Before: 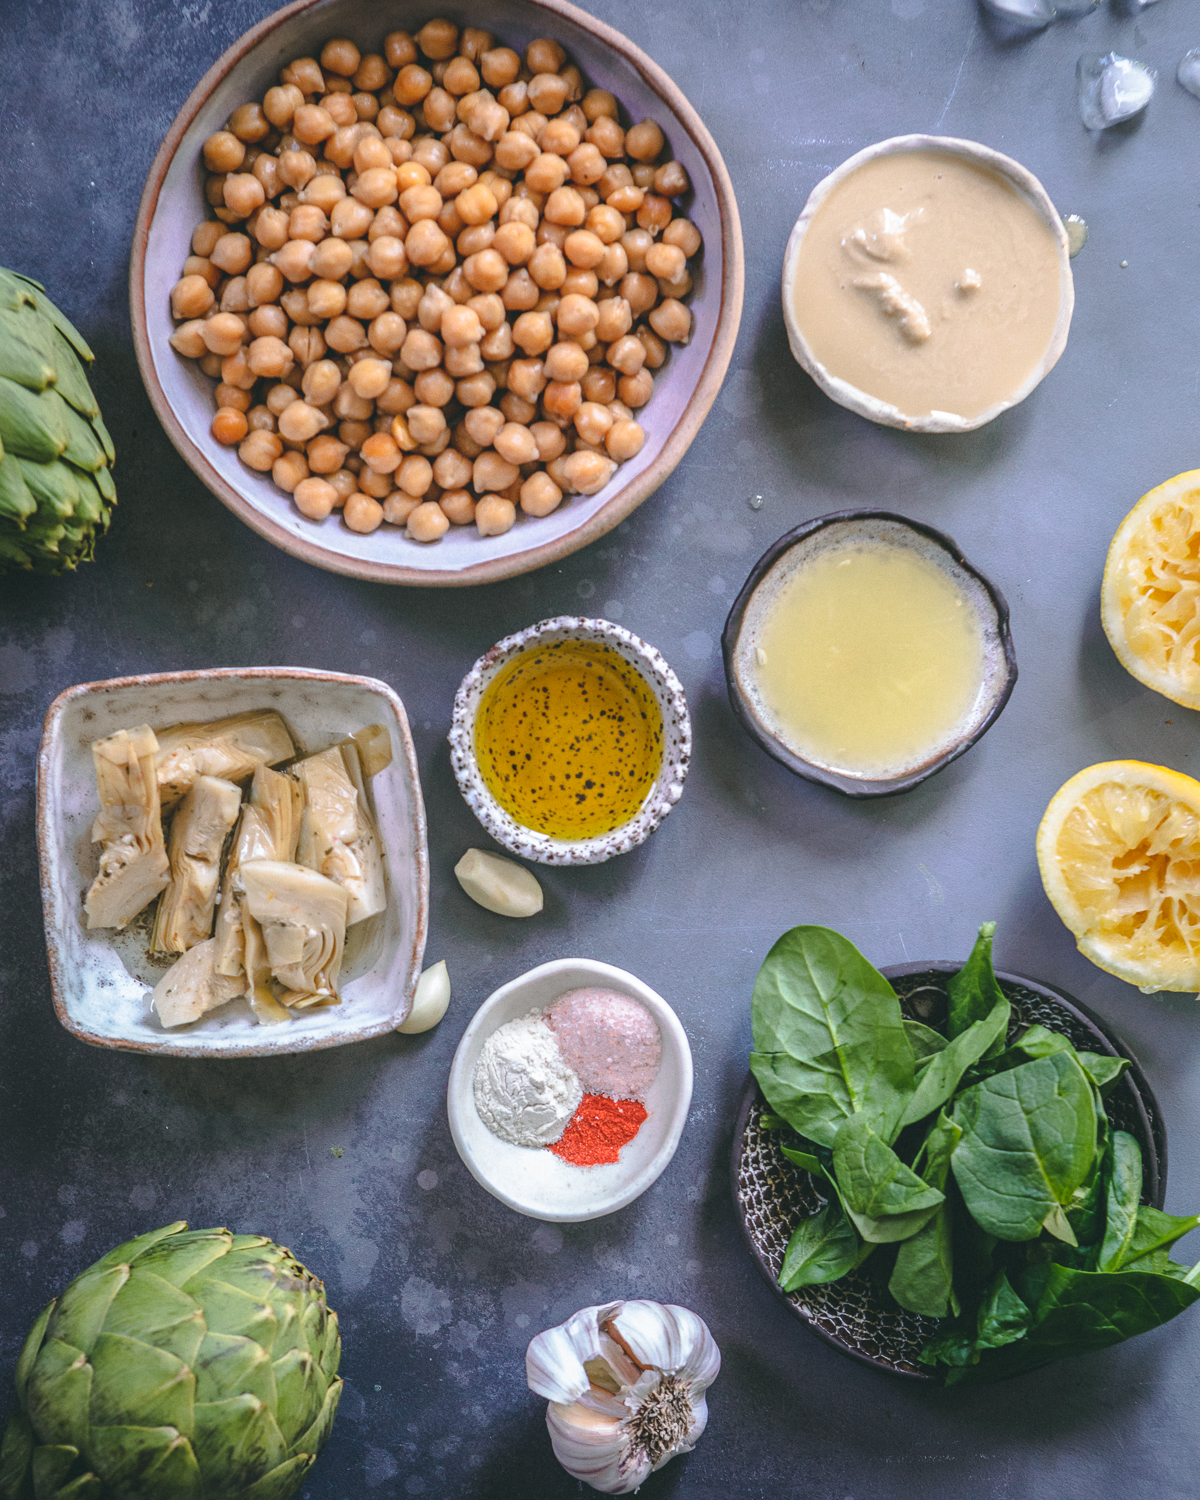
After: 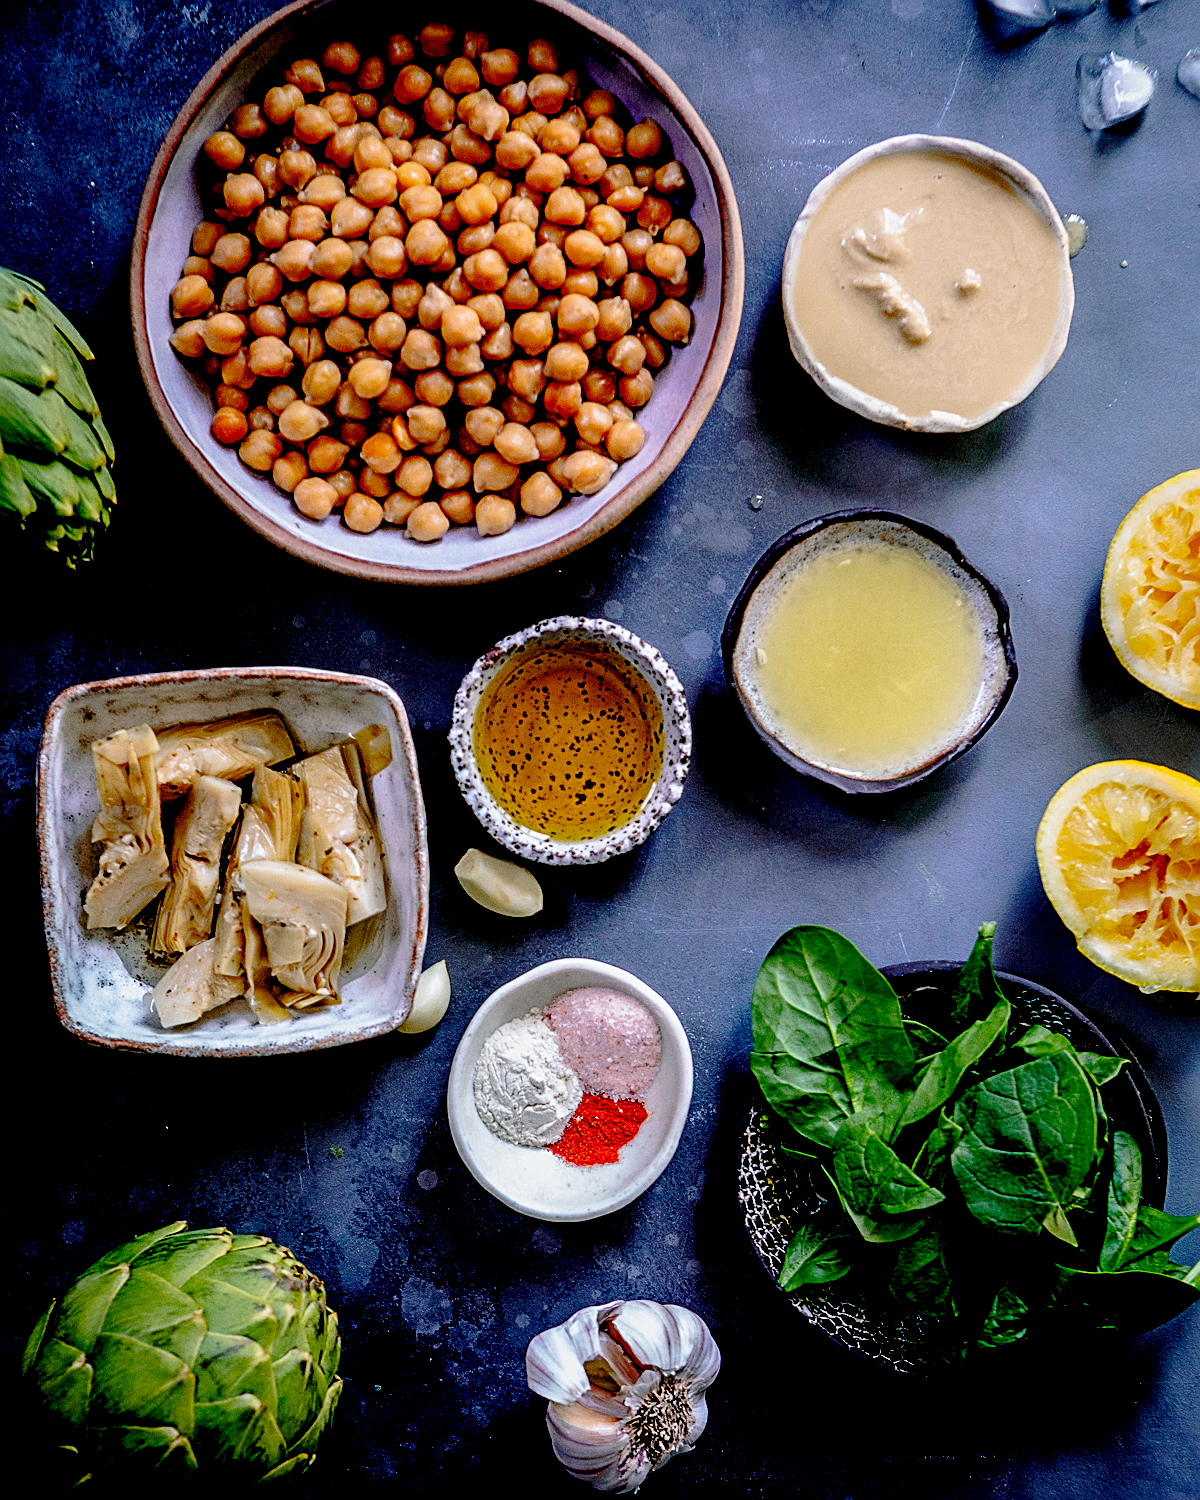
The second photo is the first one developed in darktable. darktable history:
exposure: black level correction 0.099, exposure -0.087 EV, compensate exposure bias true, compensate highlight preservation false
base curve: curves: ch0 [(0, 0) (0.073, 0.04) (0.157, 0.139) (0.492, 0.492) (0.758, 0.758) (1, 1)], preserve colors none
sharpen: on, module defaults
